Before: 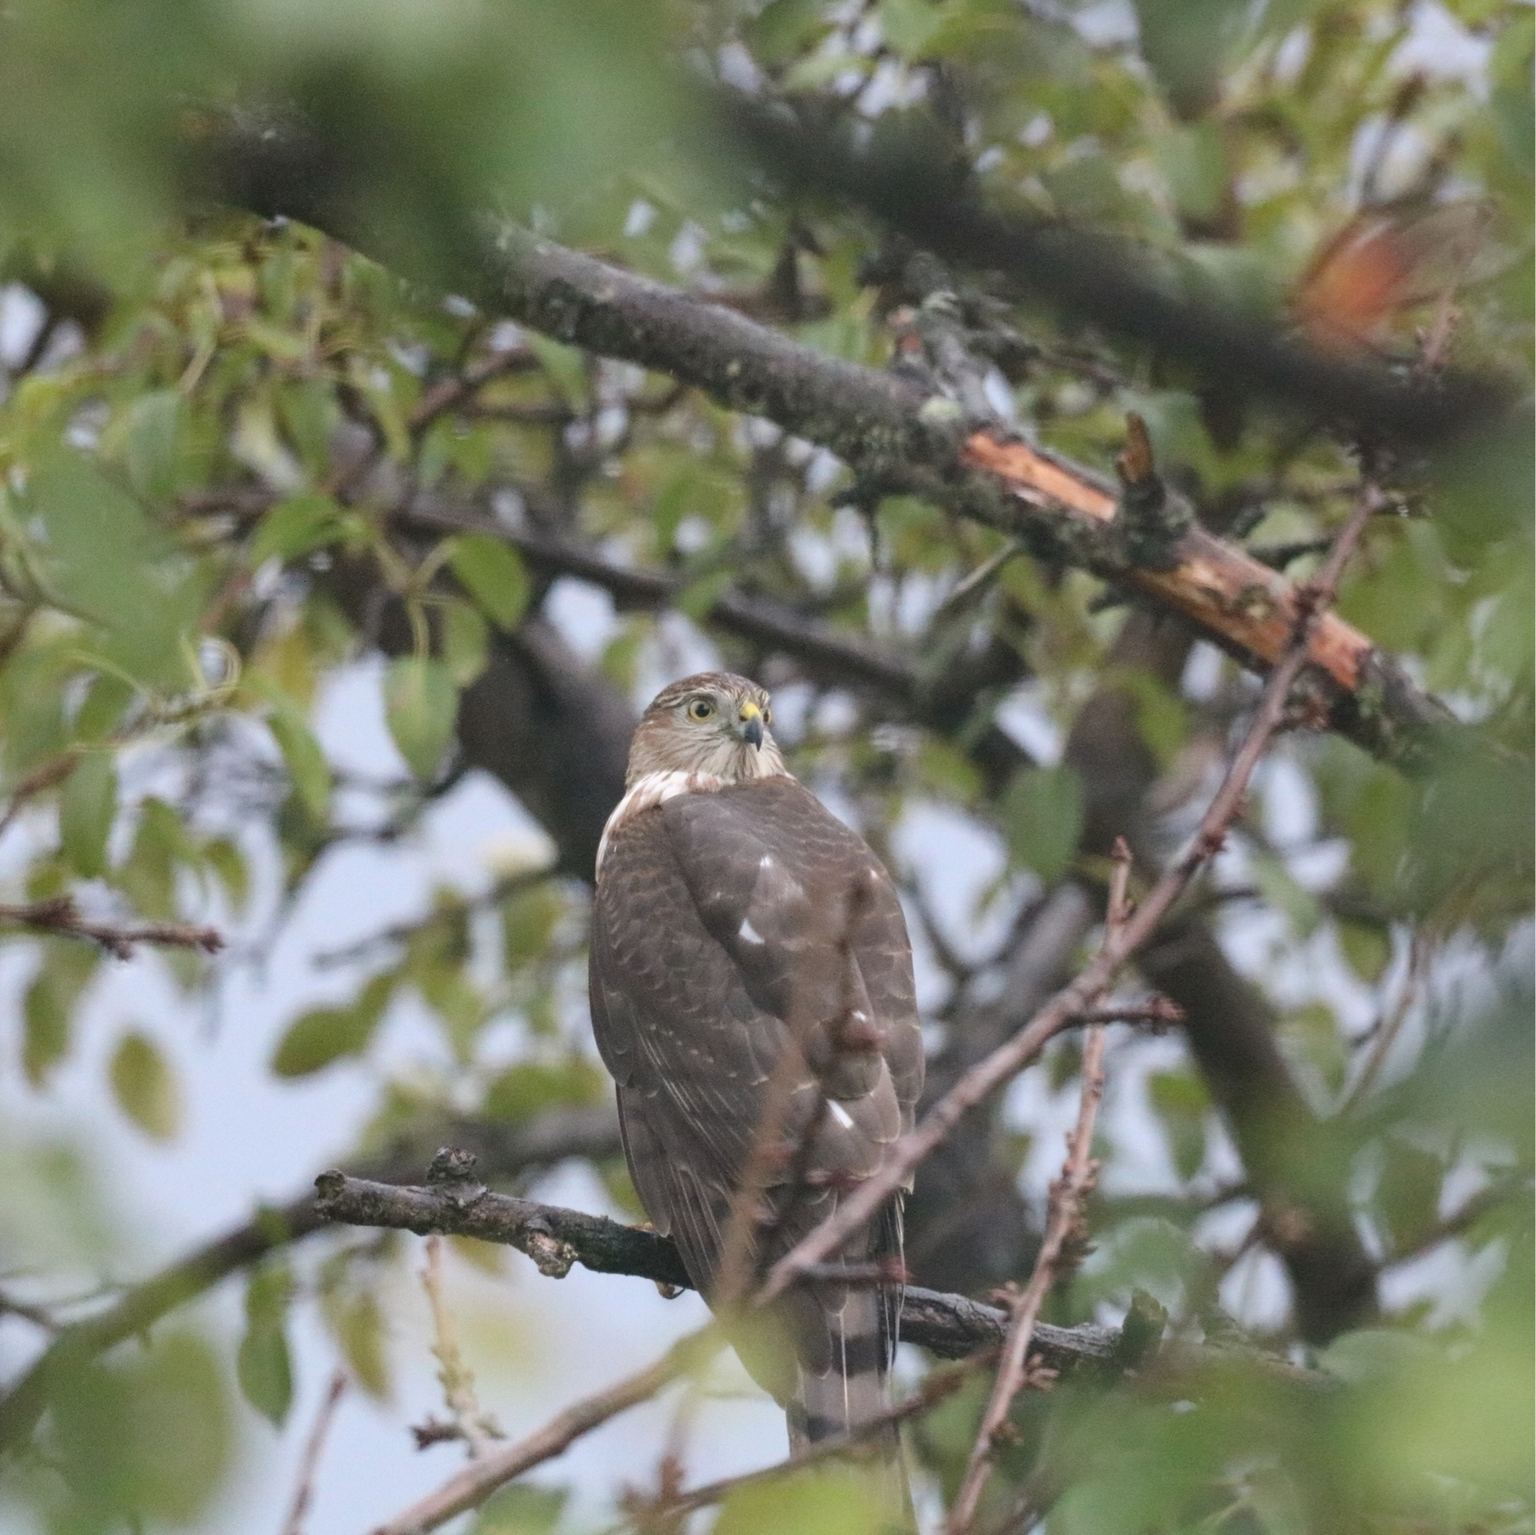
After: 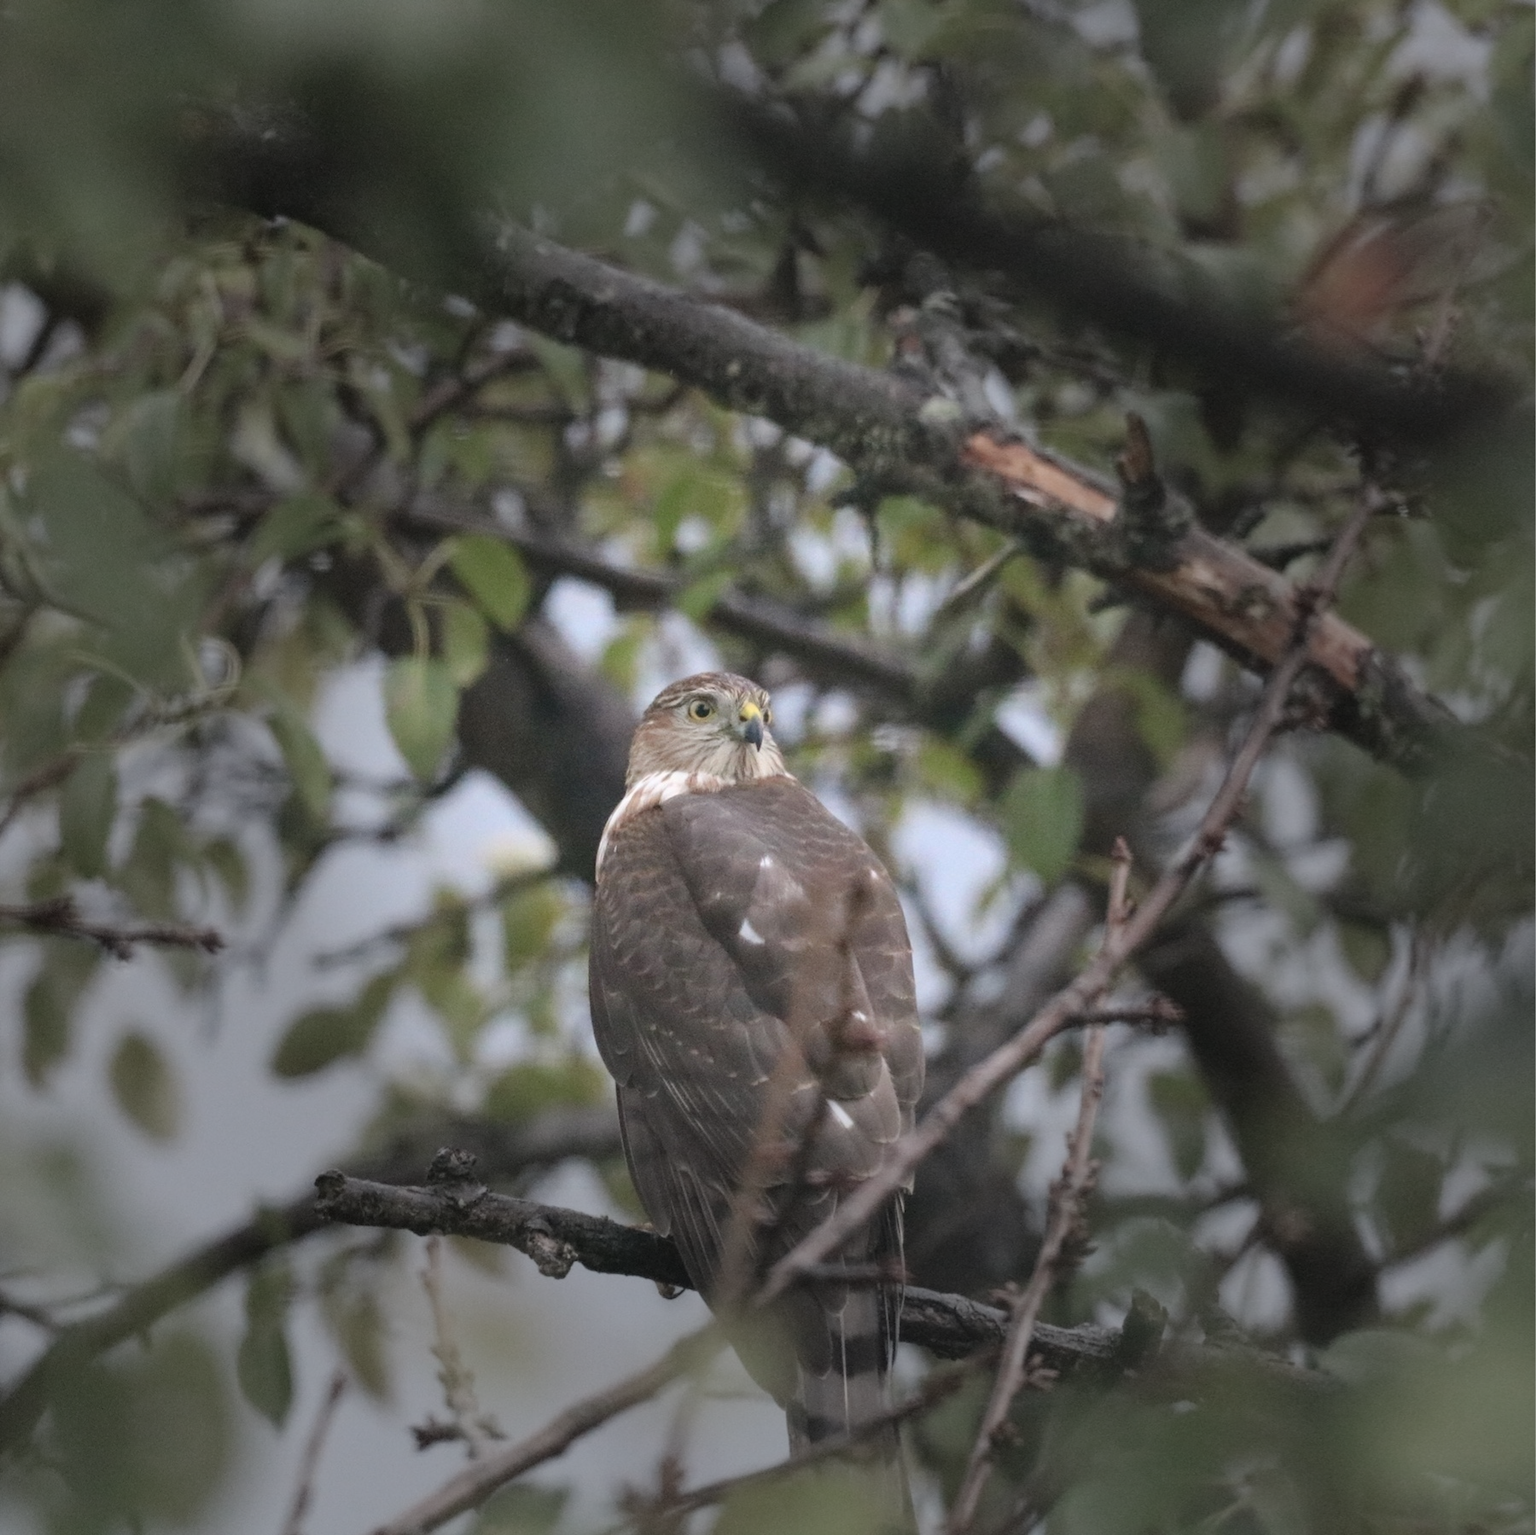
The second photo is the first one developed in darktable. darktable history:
vignetting: fall-off start 31.28%, fall-off radius 34.64%, brightness -0.575
fill light: on, module defaults
